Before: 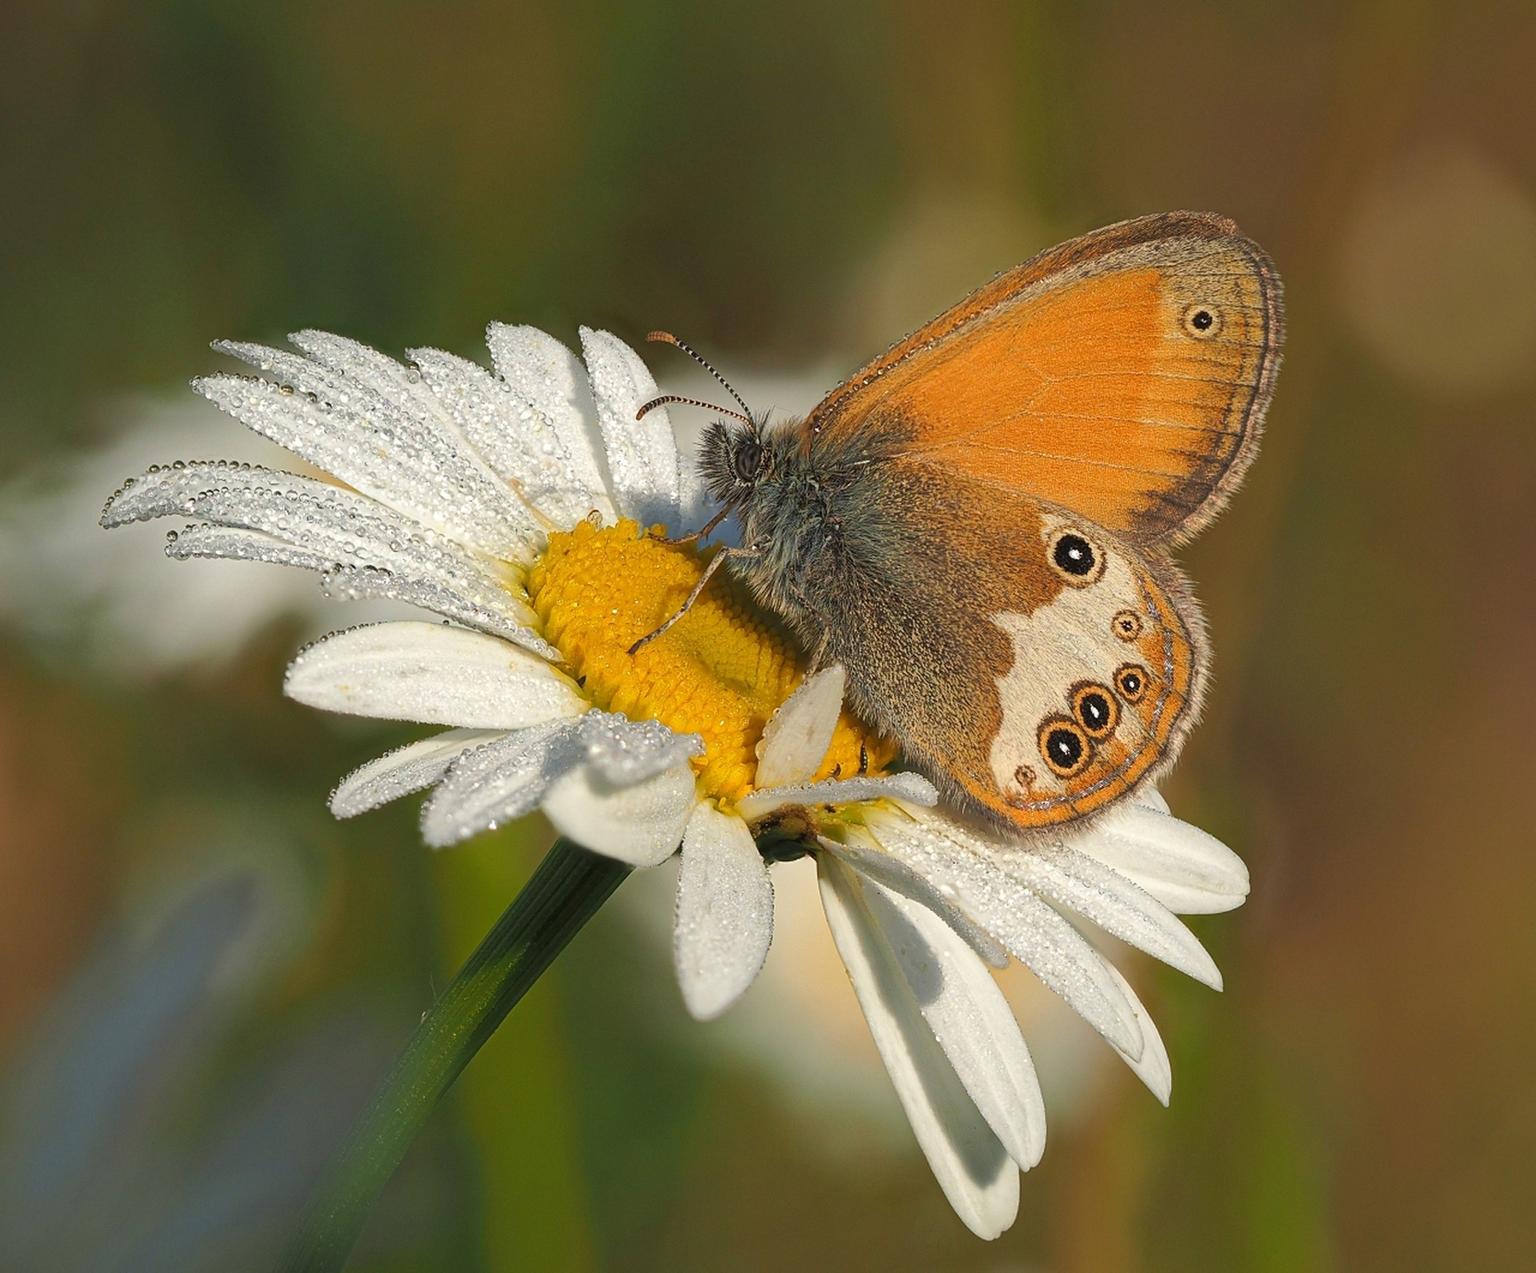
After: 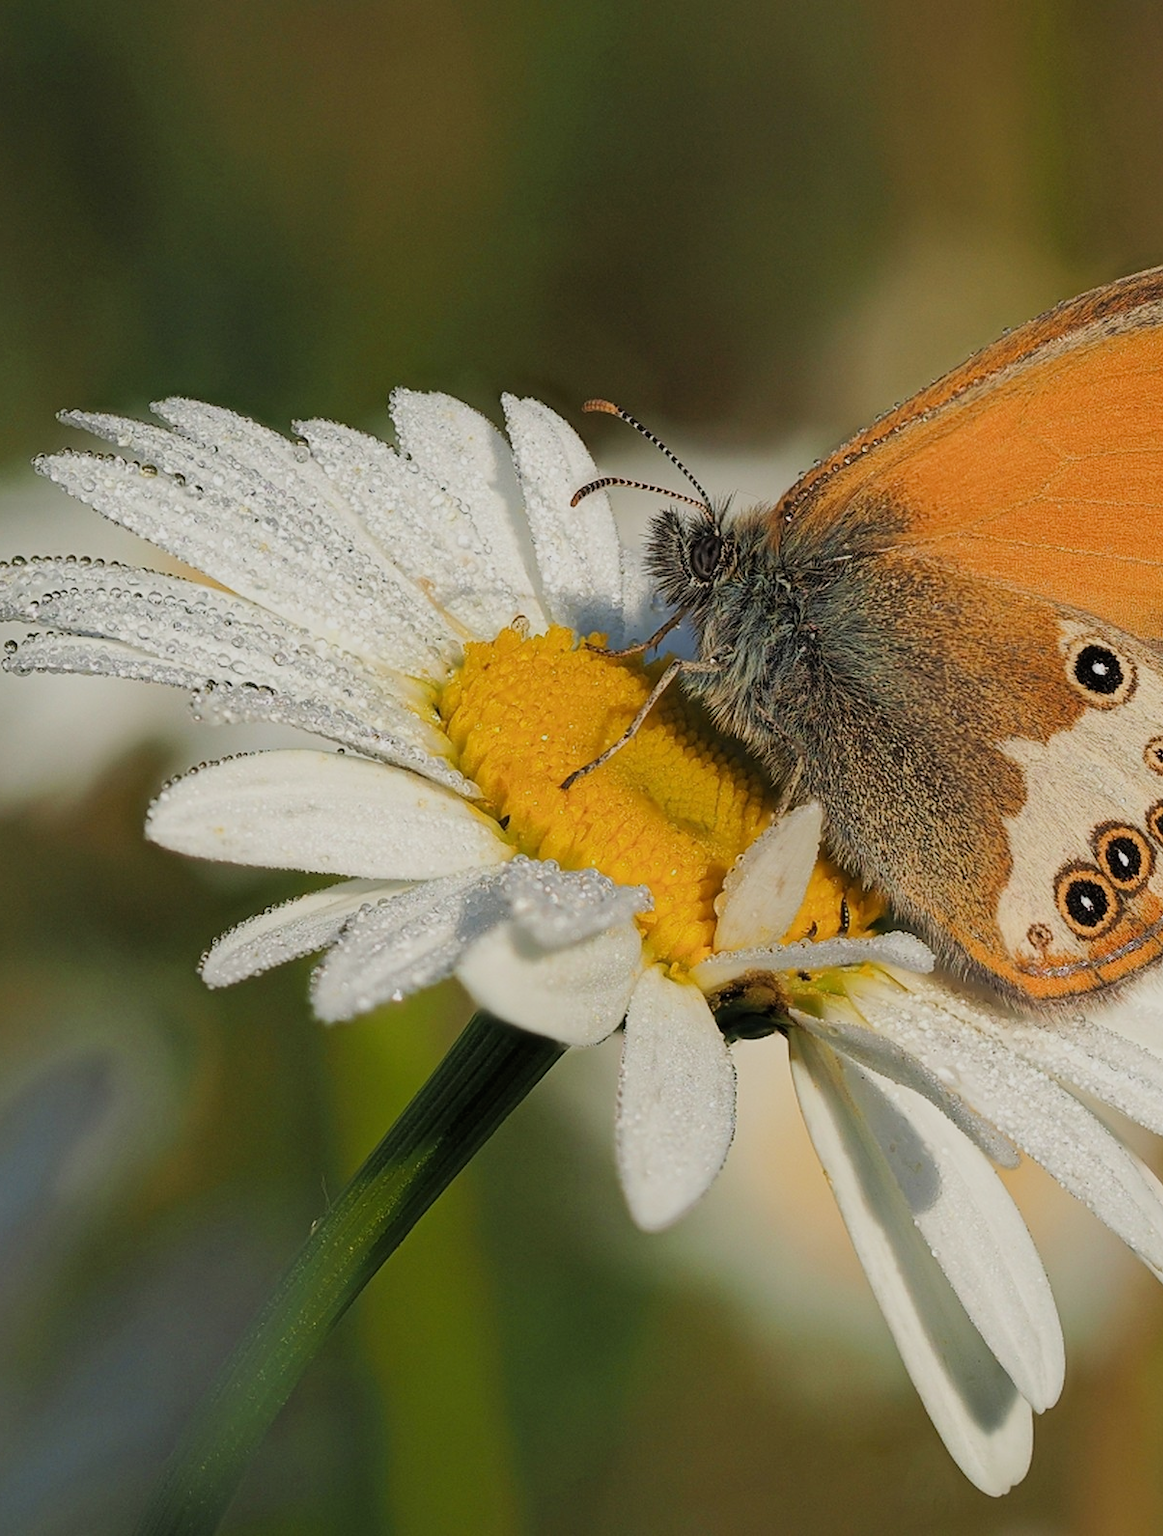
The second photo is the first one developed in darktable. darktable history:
crop: left 10.644%, right 26.528%
filmic rgb: black relative exposure -7.65 EV, white relative exposure 4.56 EV, hardness 3.61, contrast 1.05
